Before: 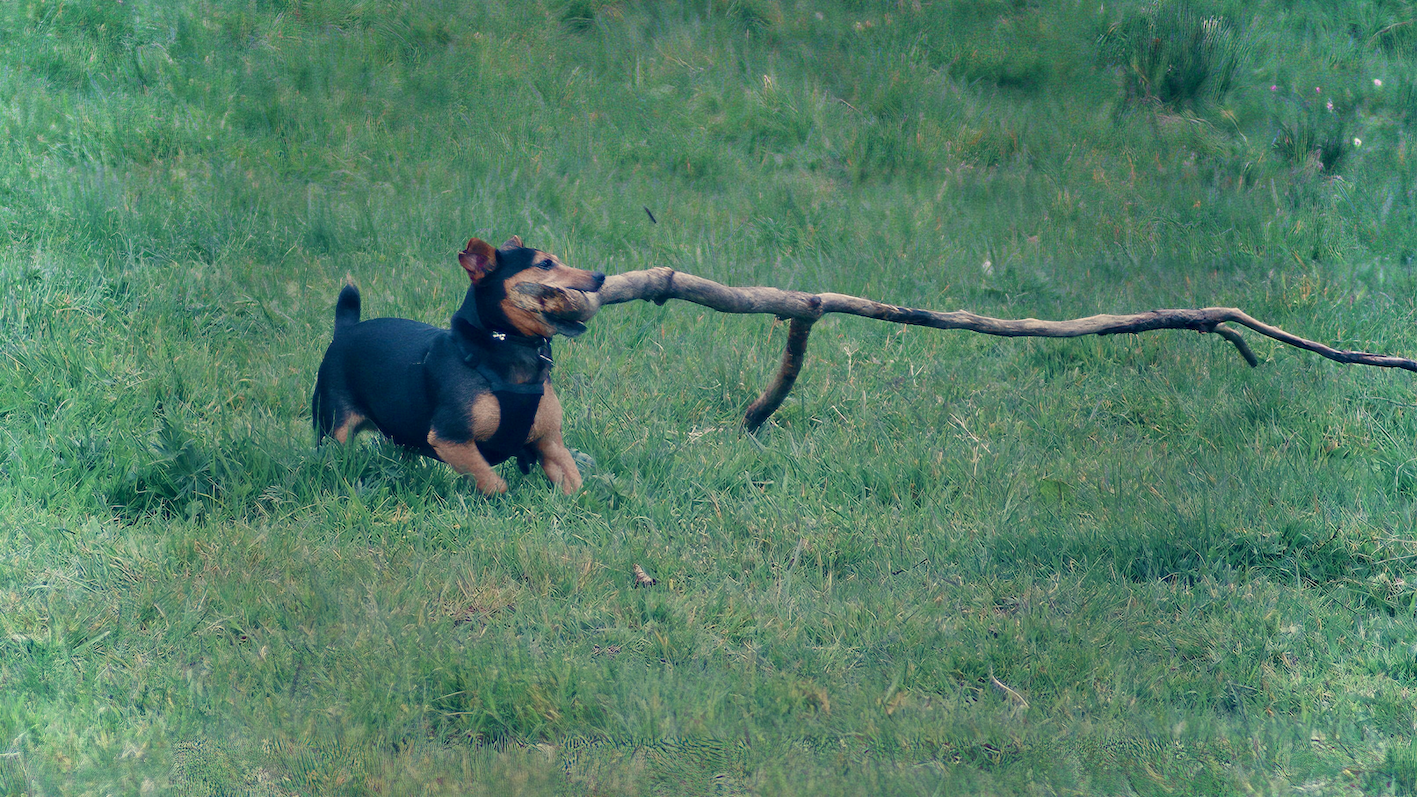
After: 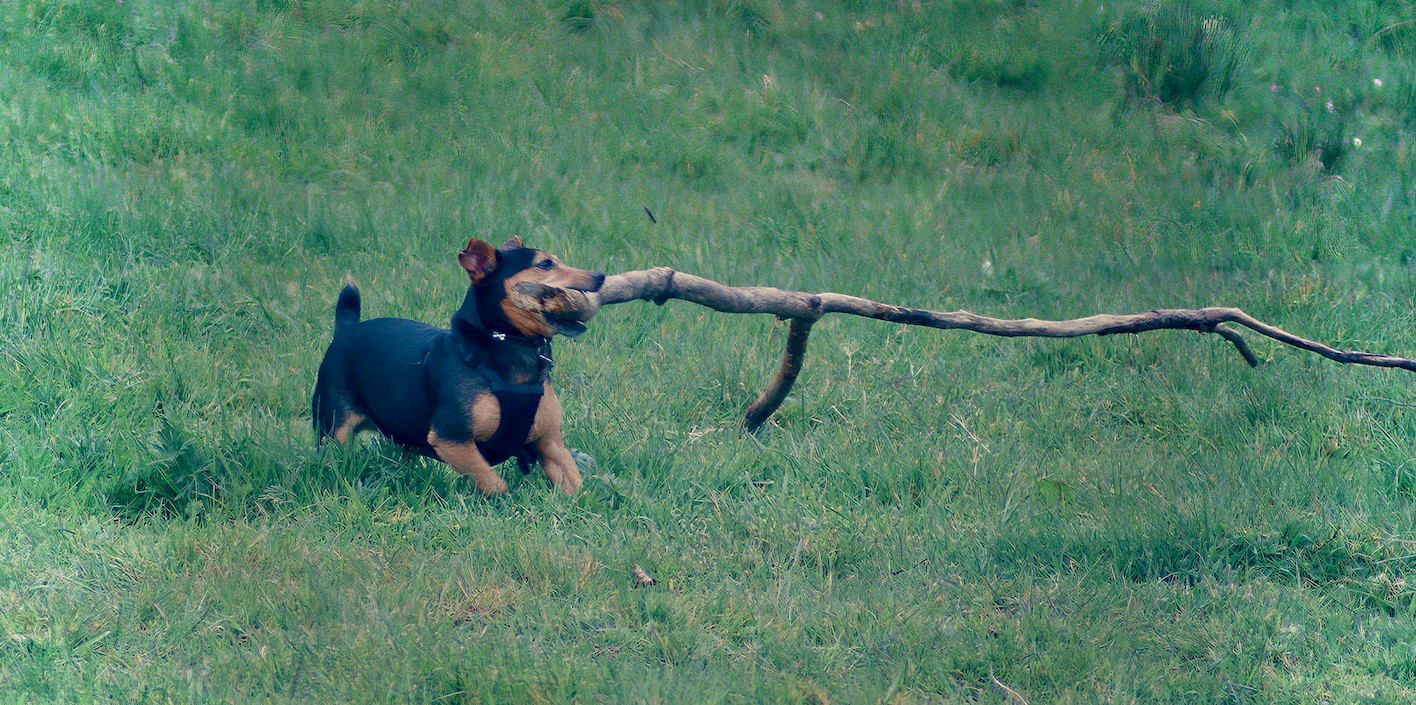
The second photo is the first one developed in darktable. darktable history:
tone curve: curves: ch0 [(0, 0) (0.584, 0.595) (1, 1)], preserve colors none
crop and rotate: top 0%, bottom 11.49%
